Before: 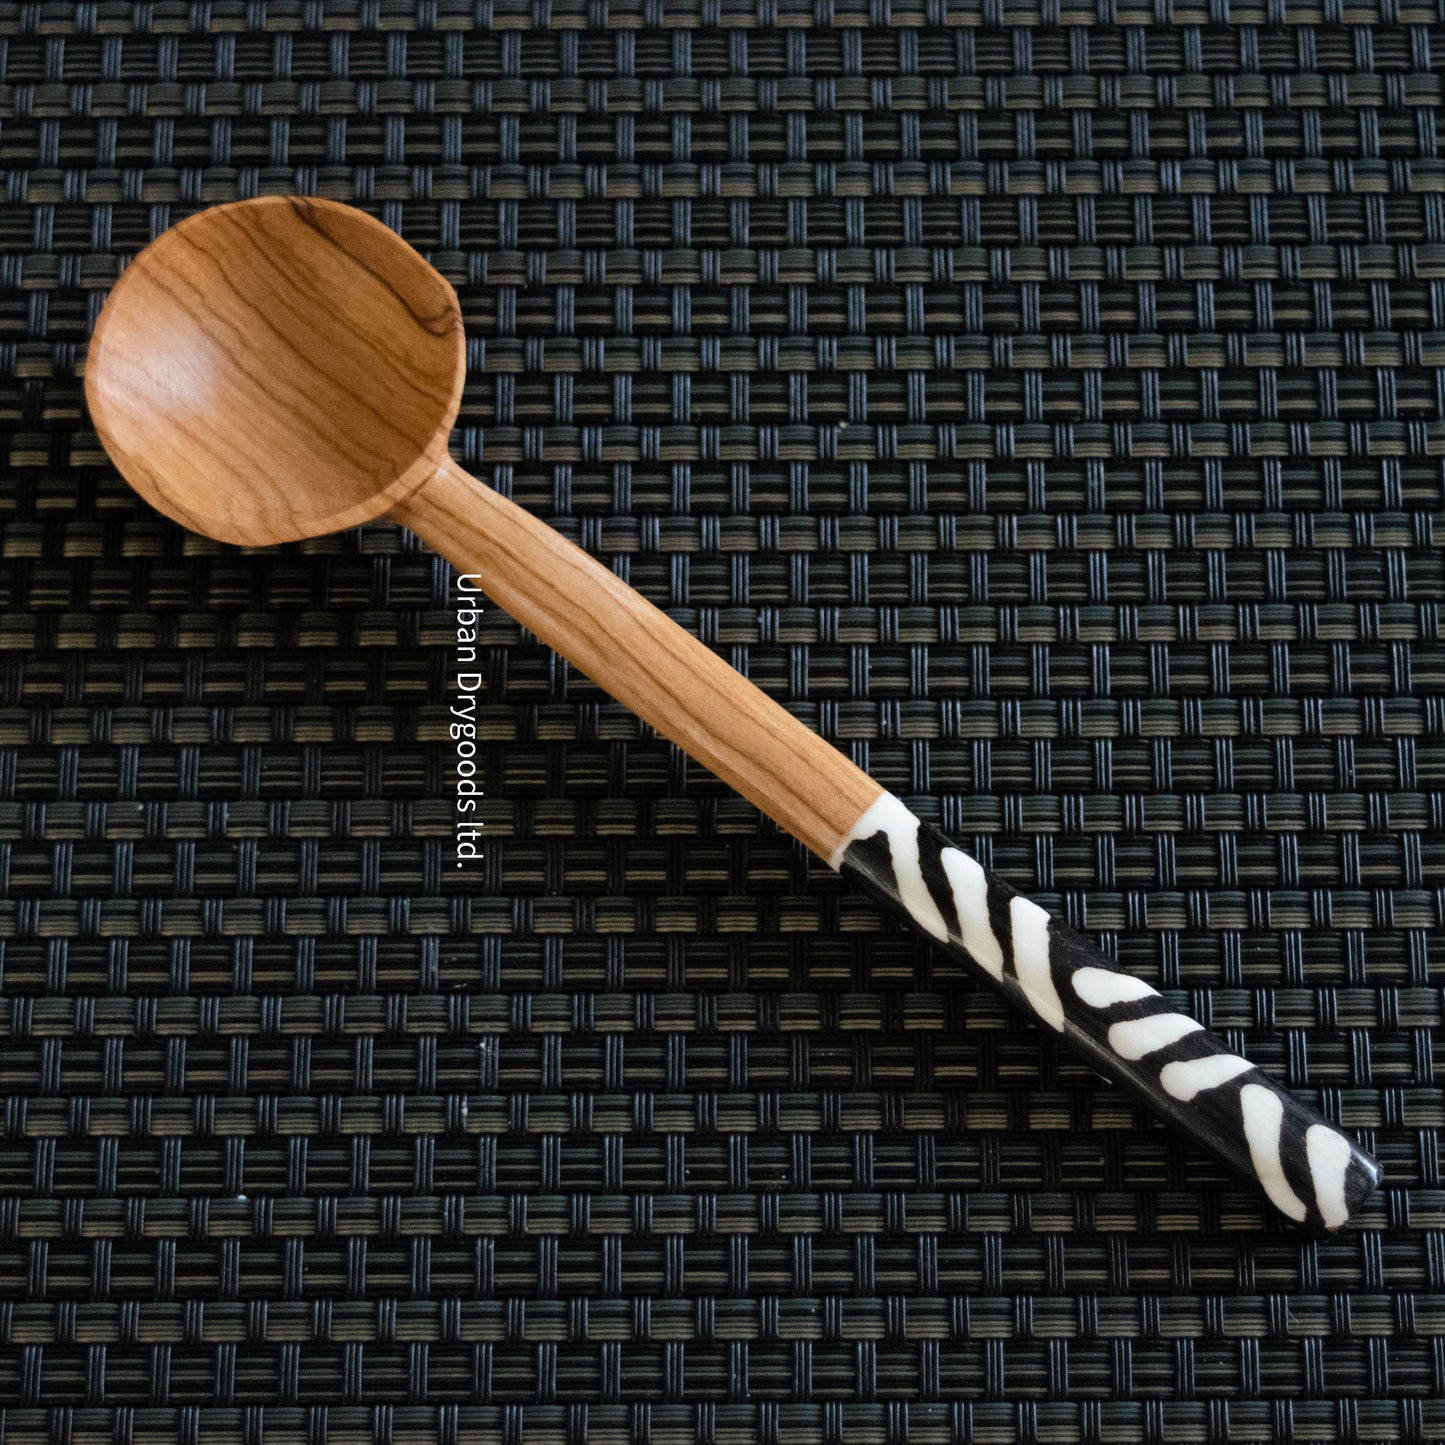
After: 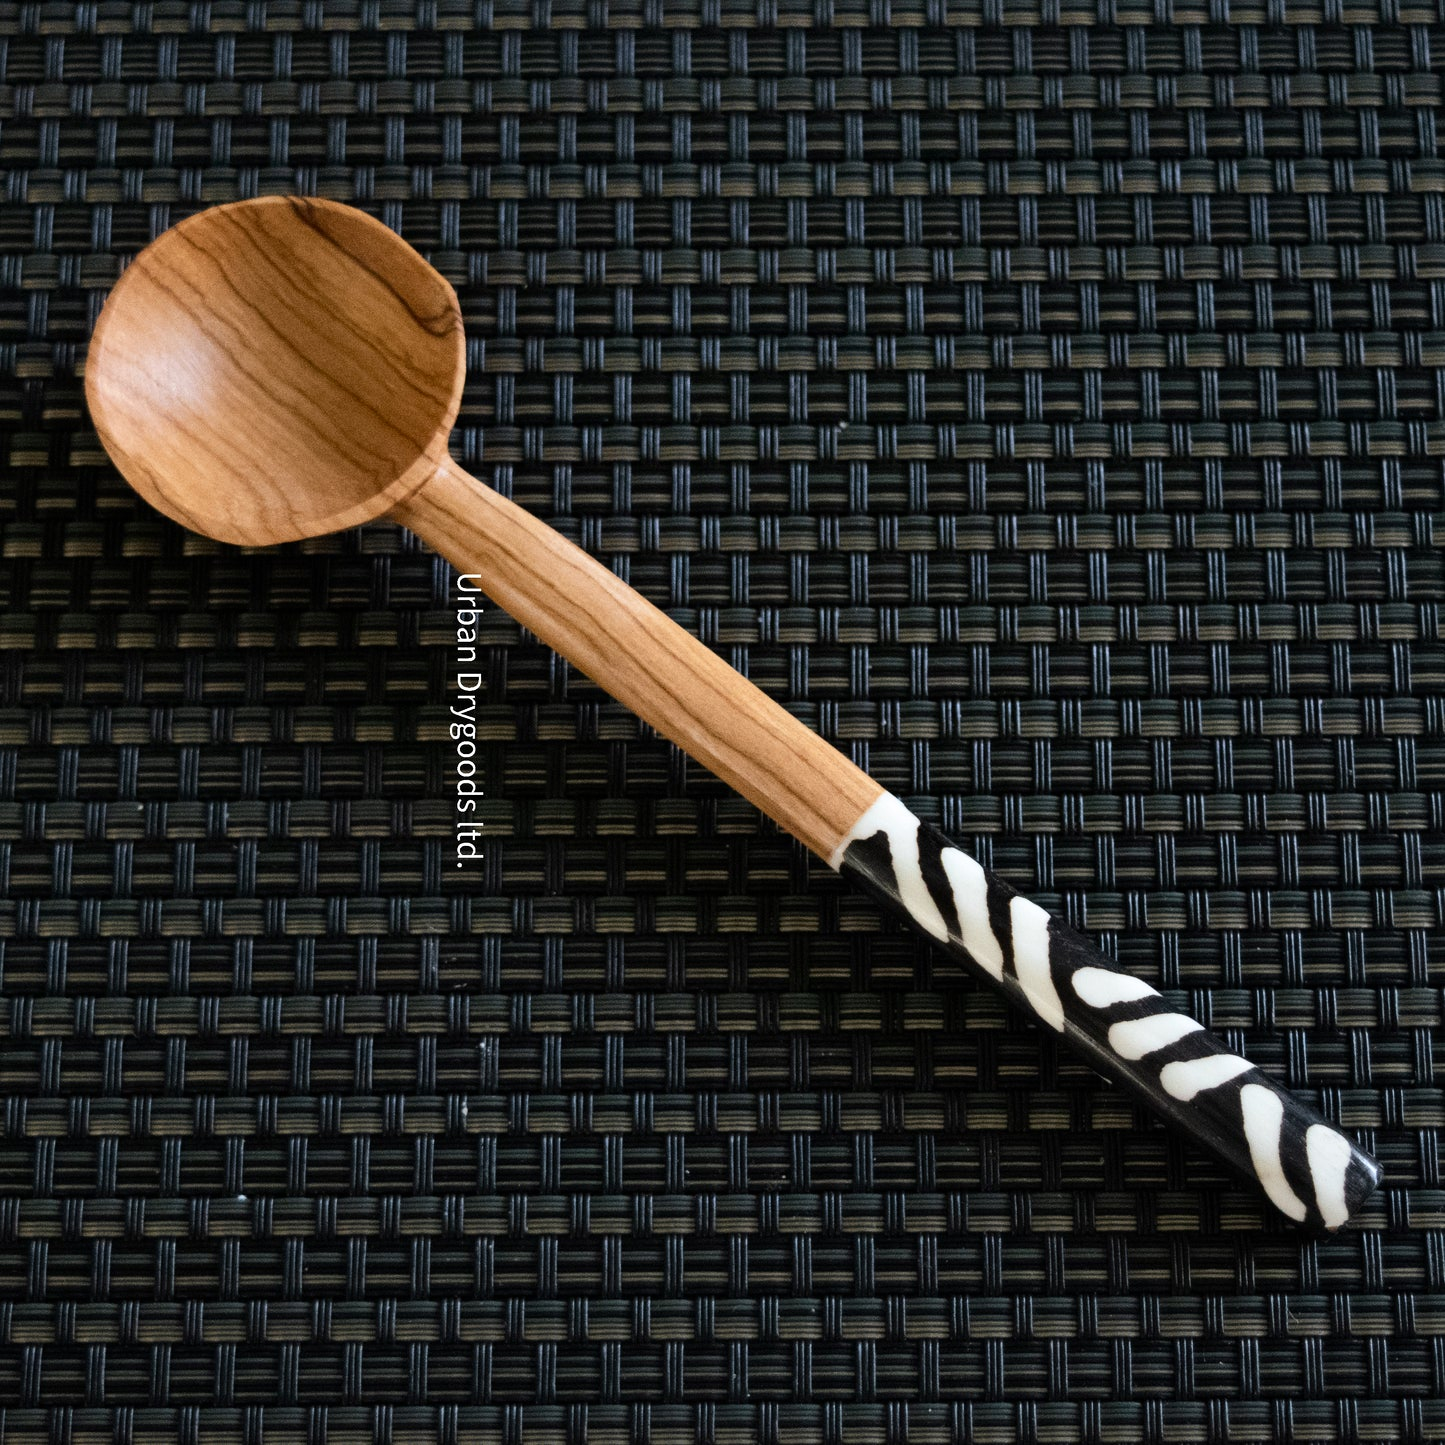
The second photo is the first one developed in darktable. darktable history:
exposure: compensate highlight preservation false
contrast brightness saturation: contrast 0.144
shadows and highlights: shadows 13.38, white point adjustment 1.23, soften with gaussian
